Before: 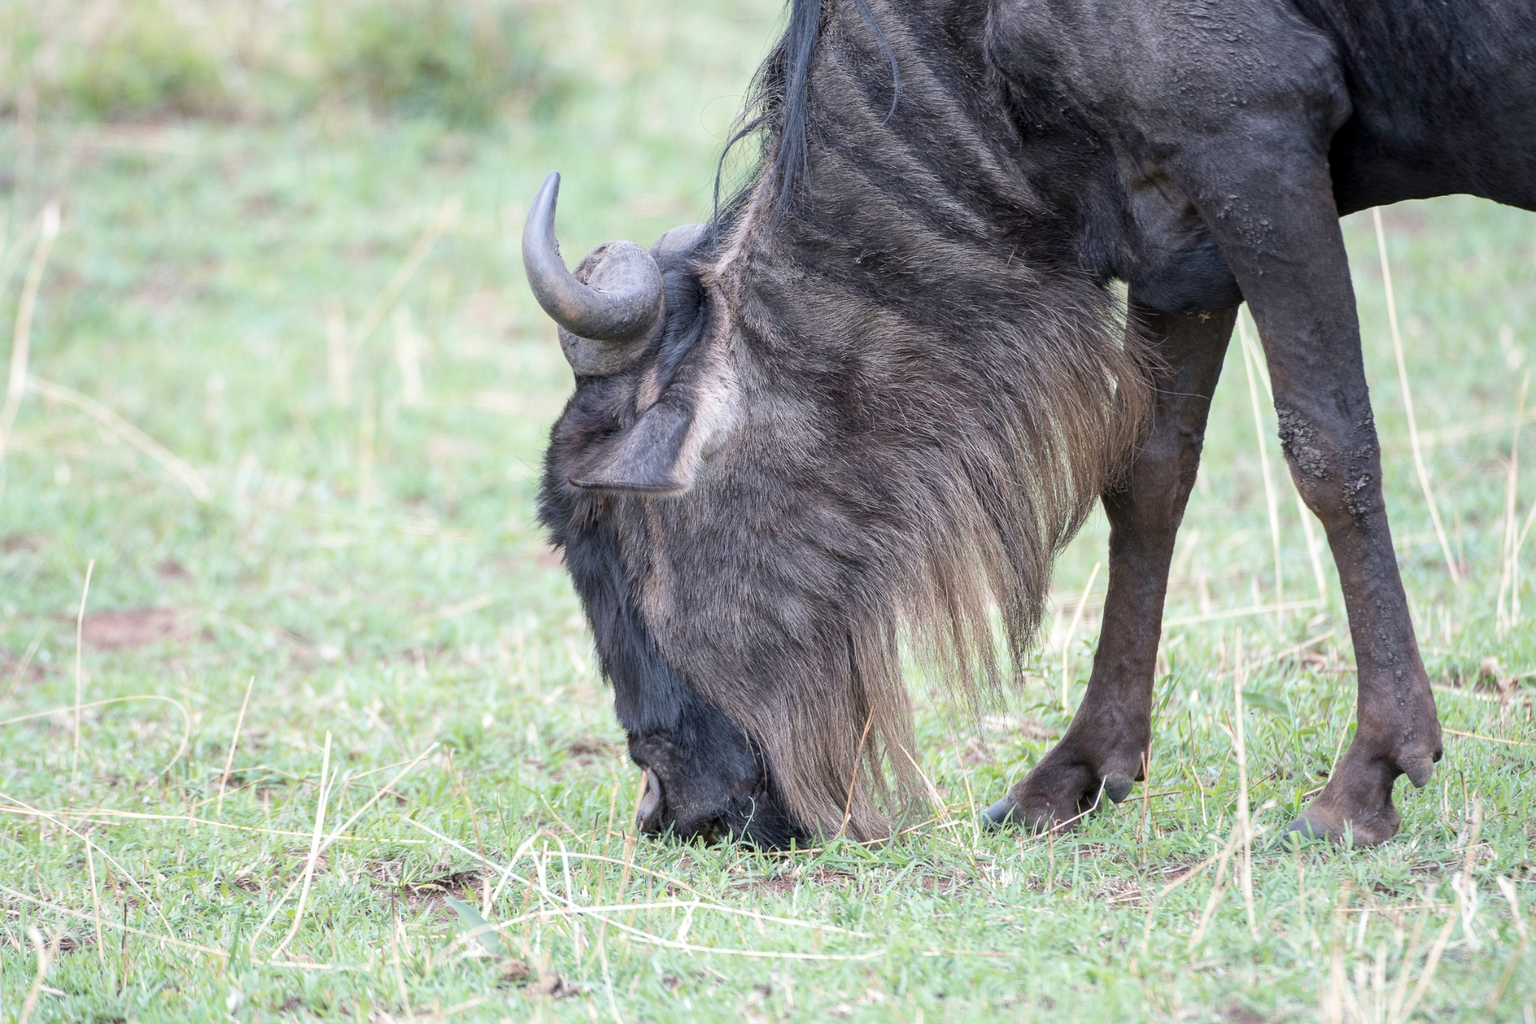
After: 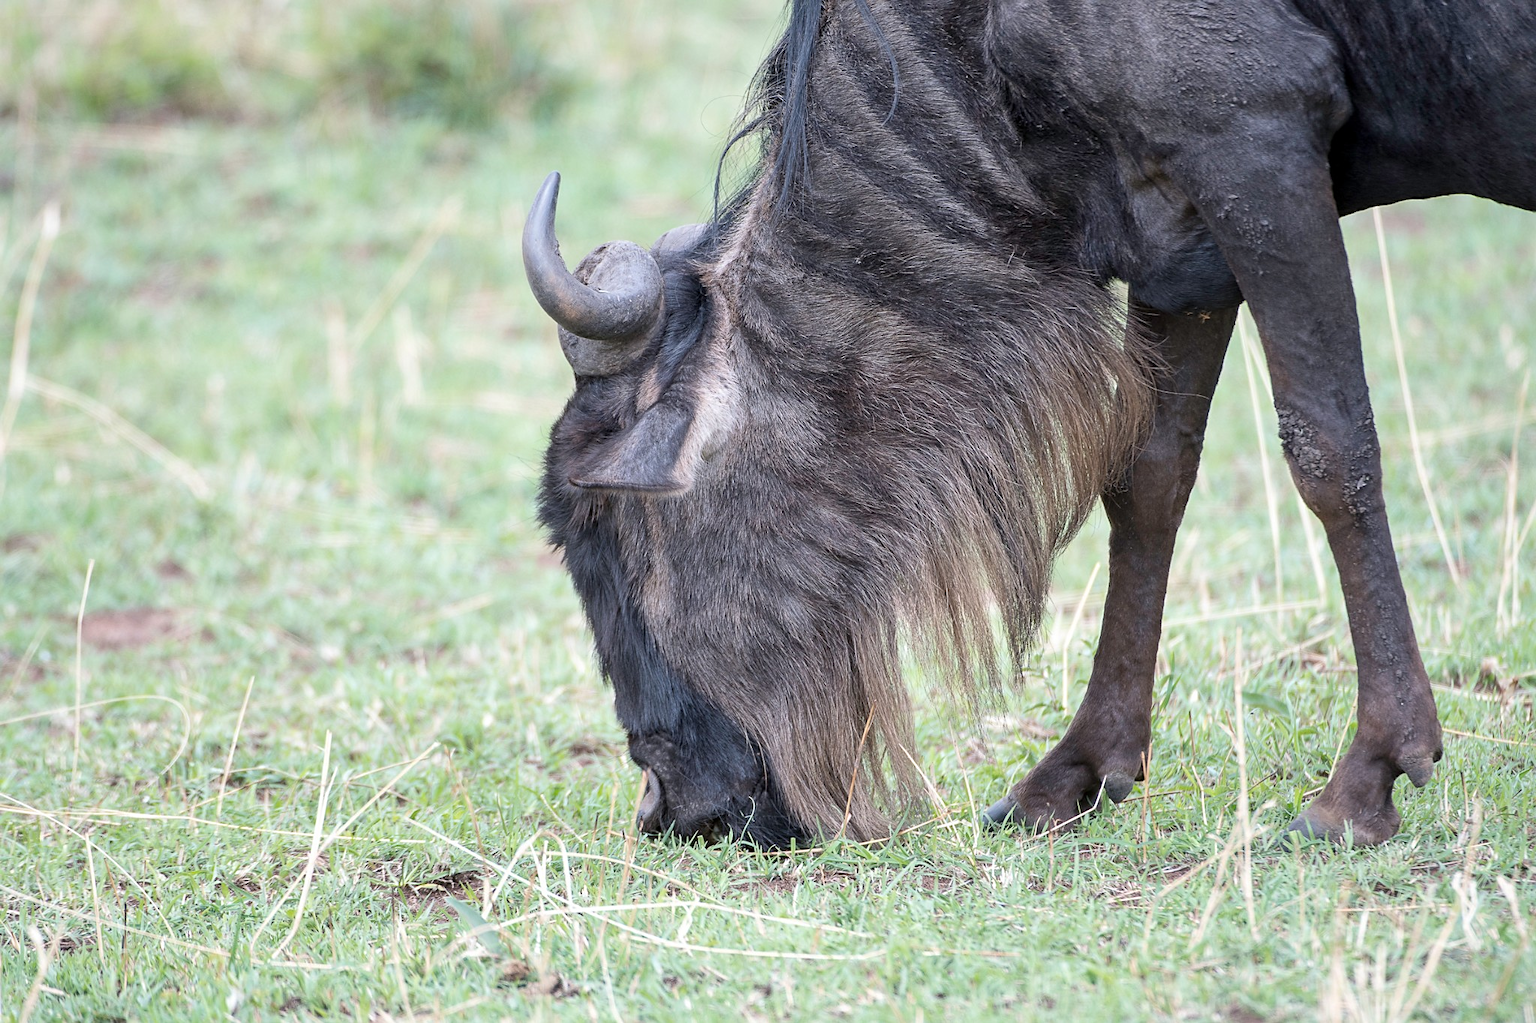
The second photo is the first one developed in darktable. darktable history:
shadows and highlights: shadows 29.6, highlights -30.43, shadows color adjustment 97.67%, low approximation 0.01, soften with gaussian
sharpen: radius 1.903, amount 0.415, threshold 1.473
